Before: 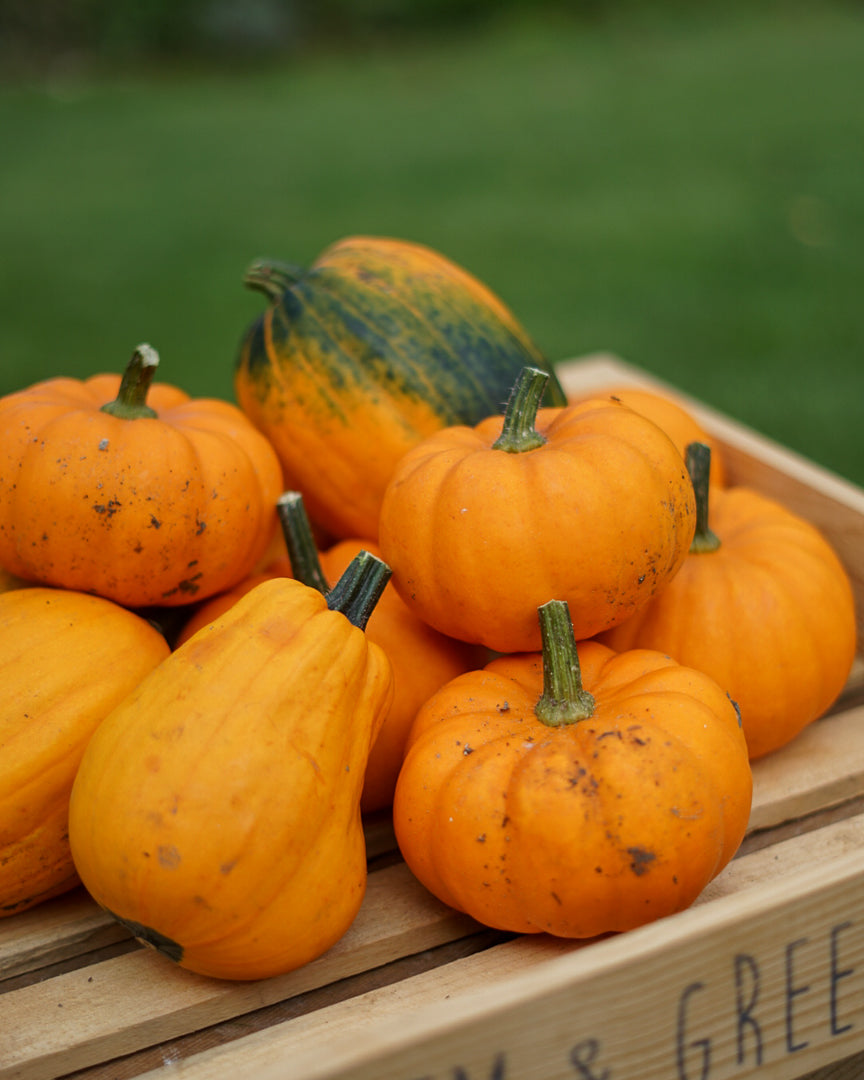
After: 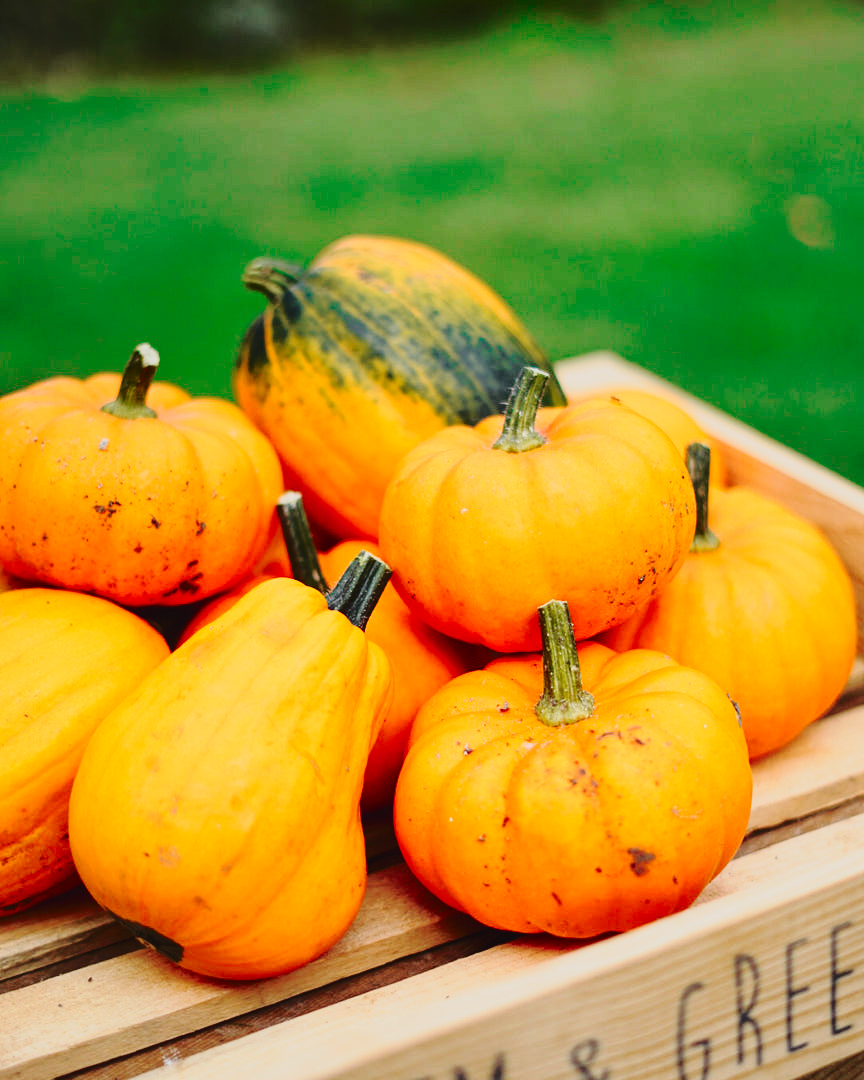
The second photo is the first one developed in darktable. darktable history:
base curve: curves: ch0 [(0, 0) (0.032, 0.037) (0.105, 0.228) (0.435, 0.76) (0.856, 0.983) (1, 1)], preserve colors none
tone curve: curves: ch0 [(0, 0.032) (0.094, 0.08) (0.265, 0.208) (0.41, 0.417) (0.498, 0.496) (0.638, 0.673) (0.819, 0.841) (0.96, 0.899)]; ch1 [(0, 0) (0.161, 0.092) (0.37, 0.302) (0.417, 0.434) (0.495, 0.498) (0.576, 0.589) (0.725, 0.765) (1, 1)]; ch2 [(0, 0) (0.352, 0.403) (0.45, 0.469) (0.521, 0.515) (0.59, 0.579) (1, 1)], color space Lab, independent channels, preserve colors none
